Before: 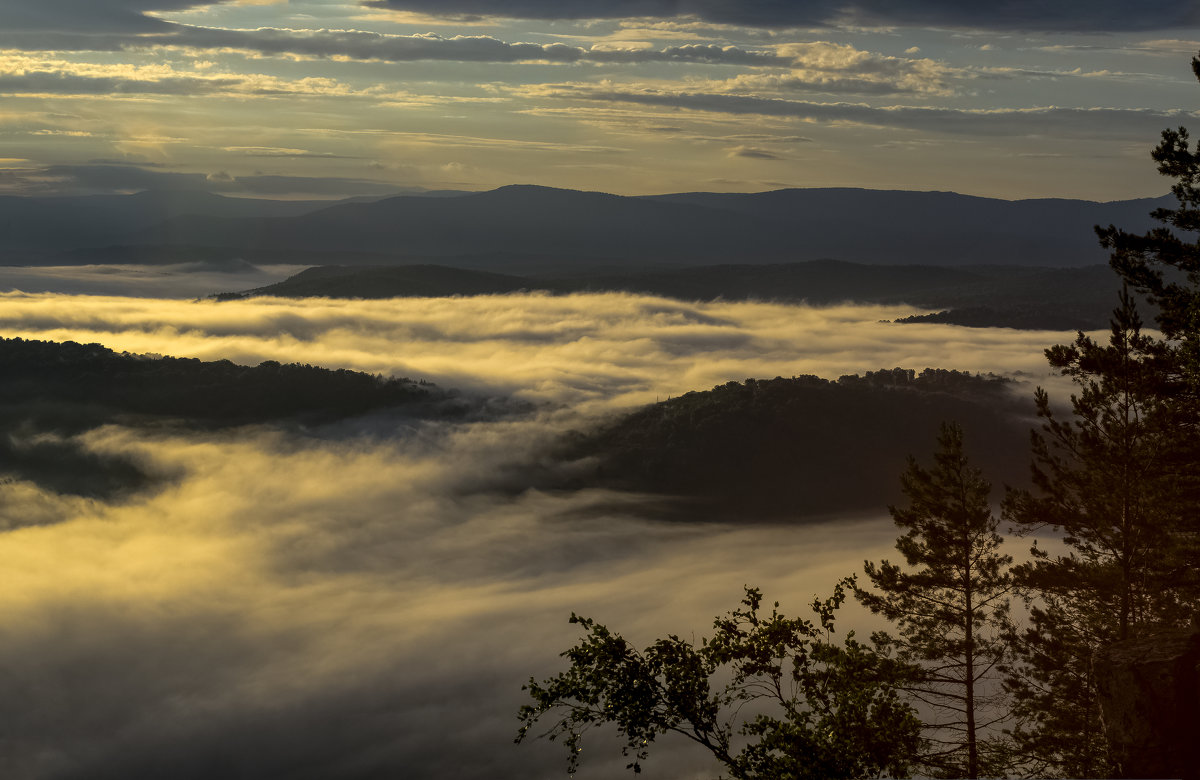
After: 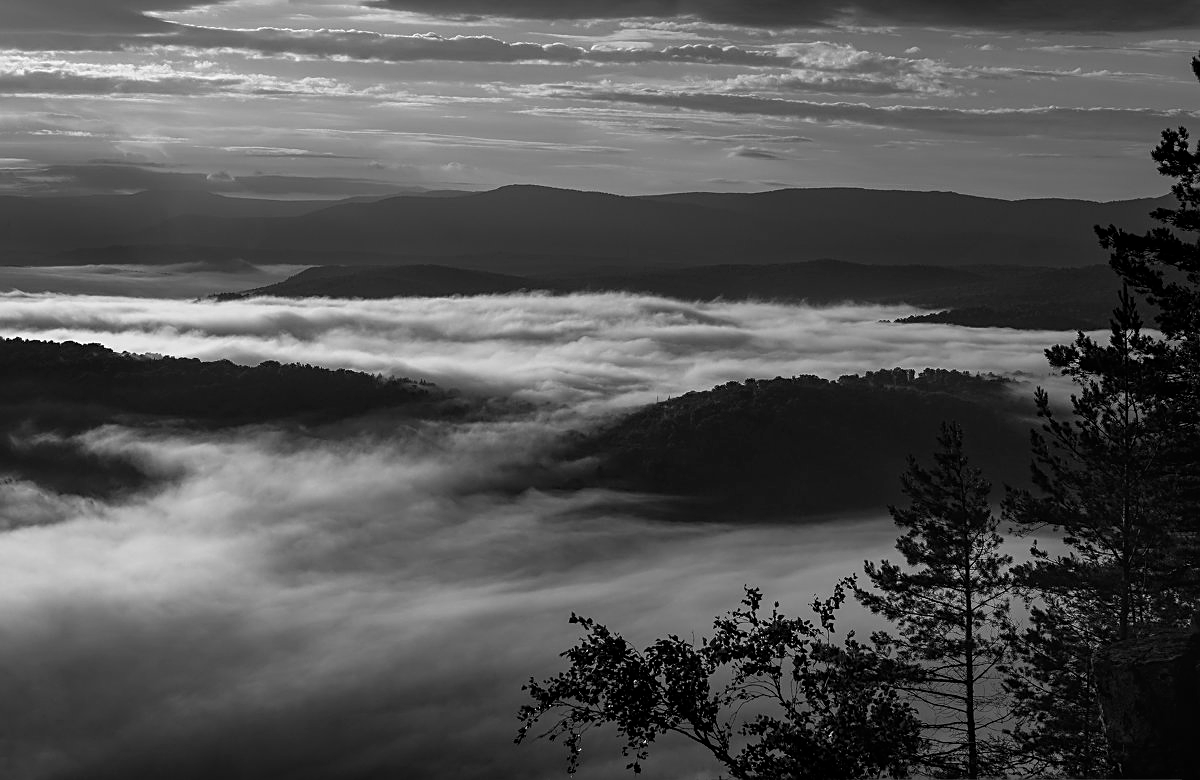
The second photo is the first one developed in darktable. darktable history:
monochrome: a -35.87, b 49.73, size 1.7
sharpen: on, module defaults
